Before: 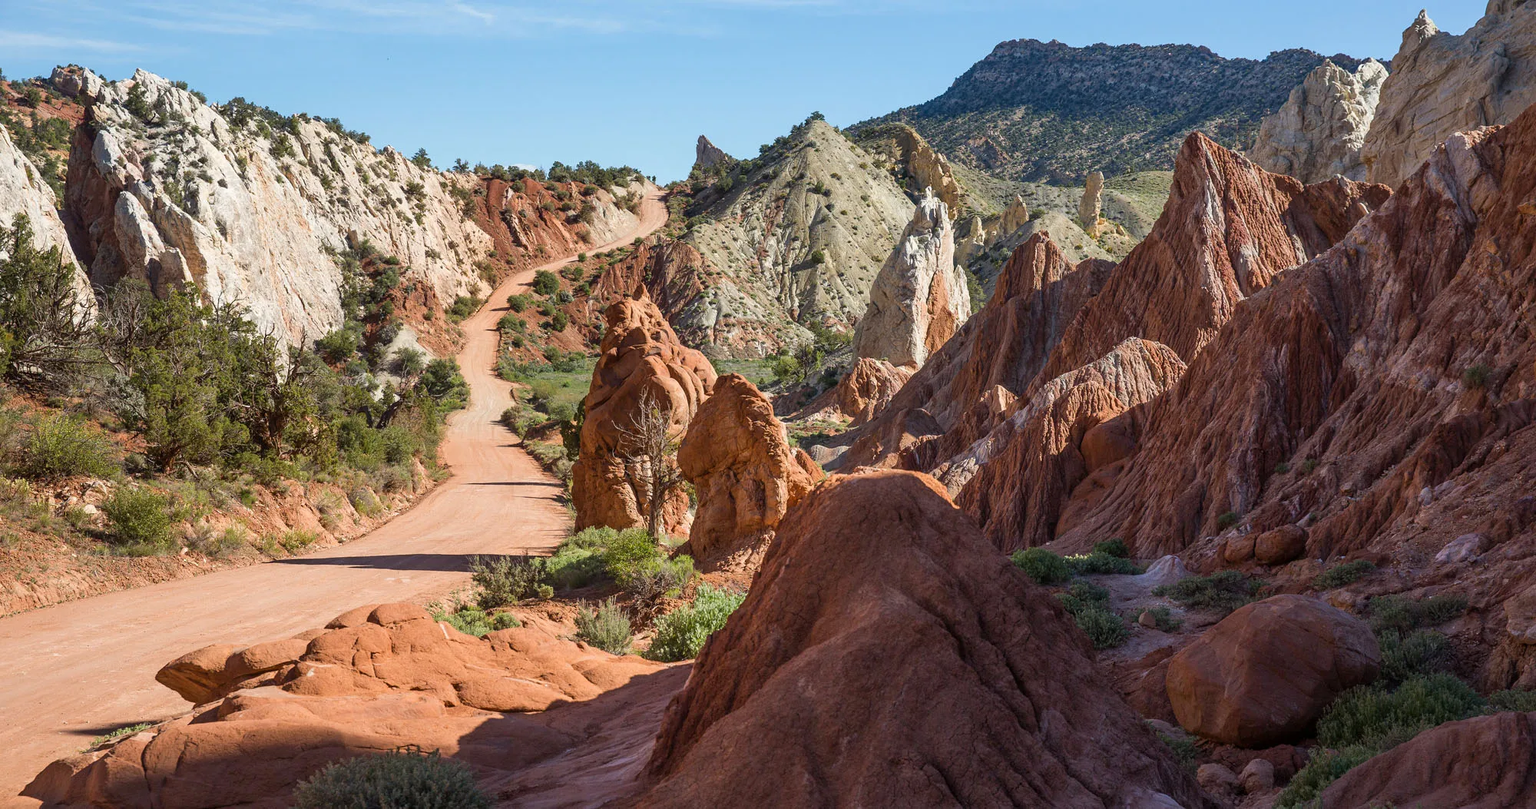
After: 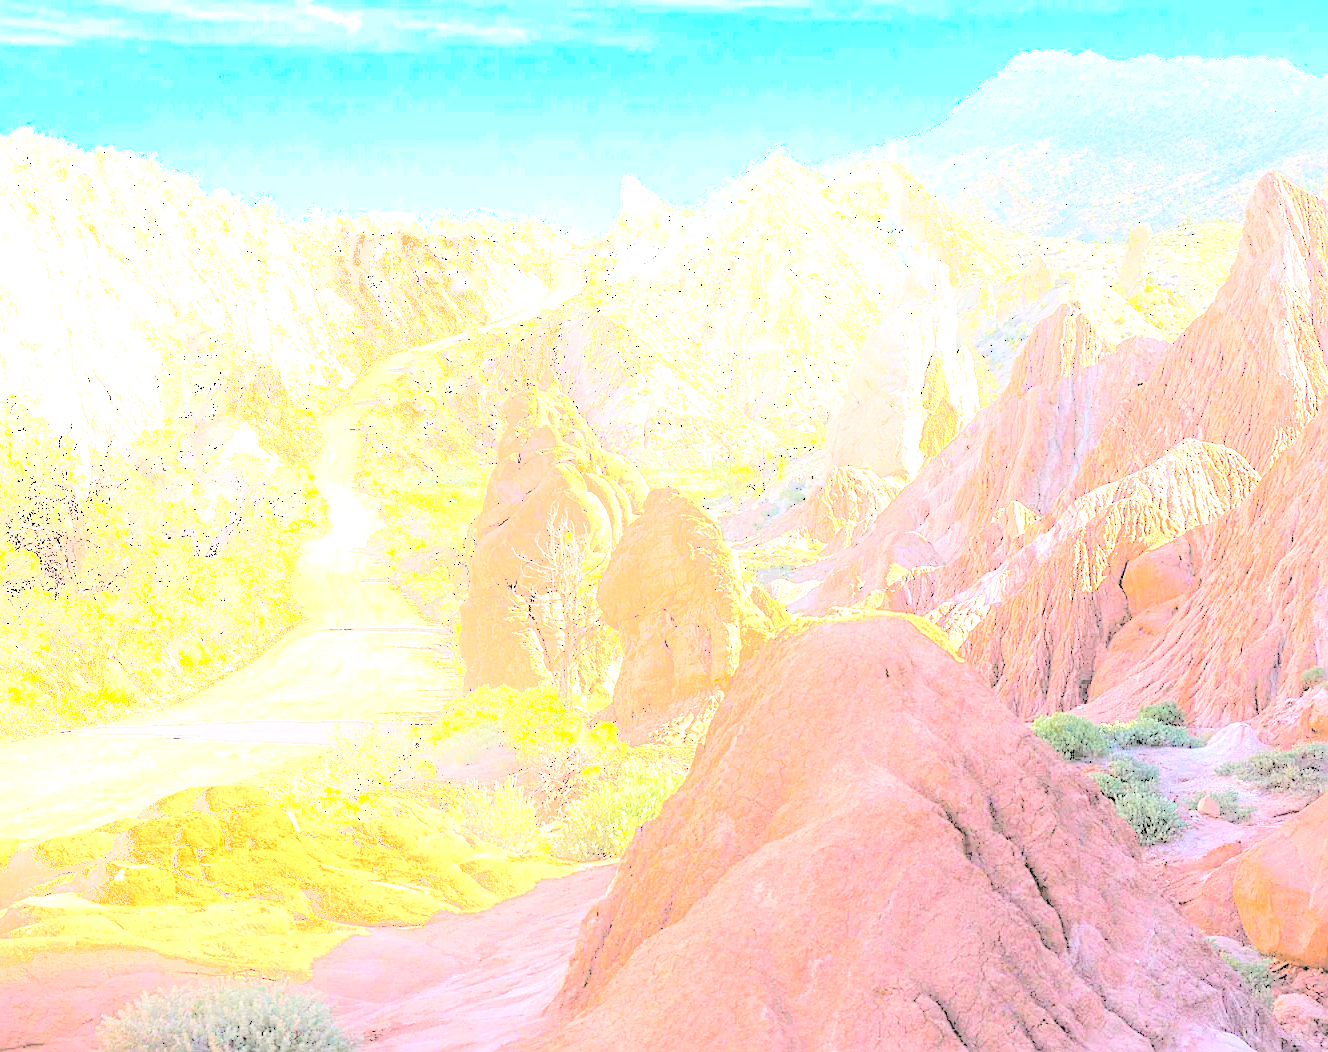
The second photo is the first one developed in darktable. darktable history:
exposure: black level correction 0, exposure 1.744 EV, compensate exposure bias true, compensate highlight preservation false
color balance rgb: perceptual saturation grading › global saturation 23.383%, perceptual saturation grading › highlights -24.64%, perceptual saturation grading › mid-tones 24.472%, perceptual saturation grading › shadows 39.272%
crop and rotate: left 14.287%, right 19.298%
tone equalizer: -8 EV -0.785 EV, -7 EV -0.736 EV, -6 EV -0.623 EV, -5 EV -0.365 EV, -3 EV 0.401 EV, -2 EV 0.6 EV, -1 EV 0.69 EV, +0 EV 0.769 EV
contrast brightness saturation: brightness 0.988
shadows and highlights: shadows -25.19, highlights 50.53, soften with gaussian
sharpen: on, module defaults
